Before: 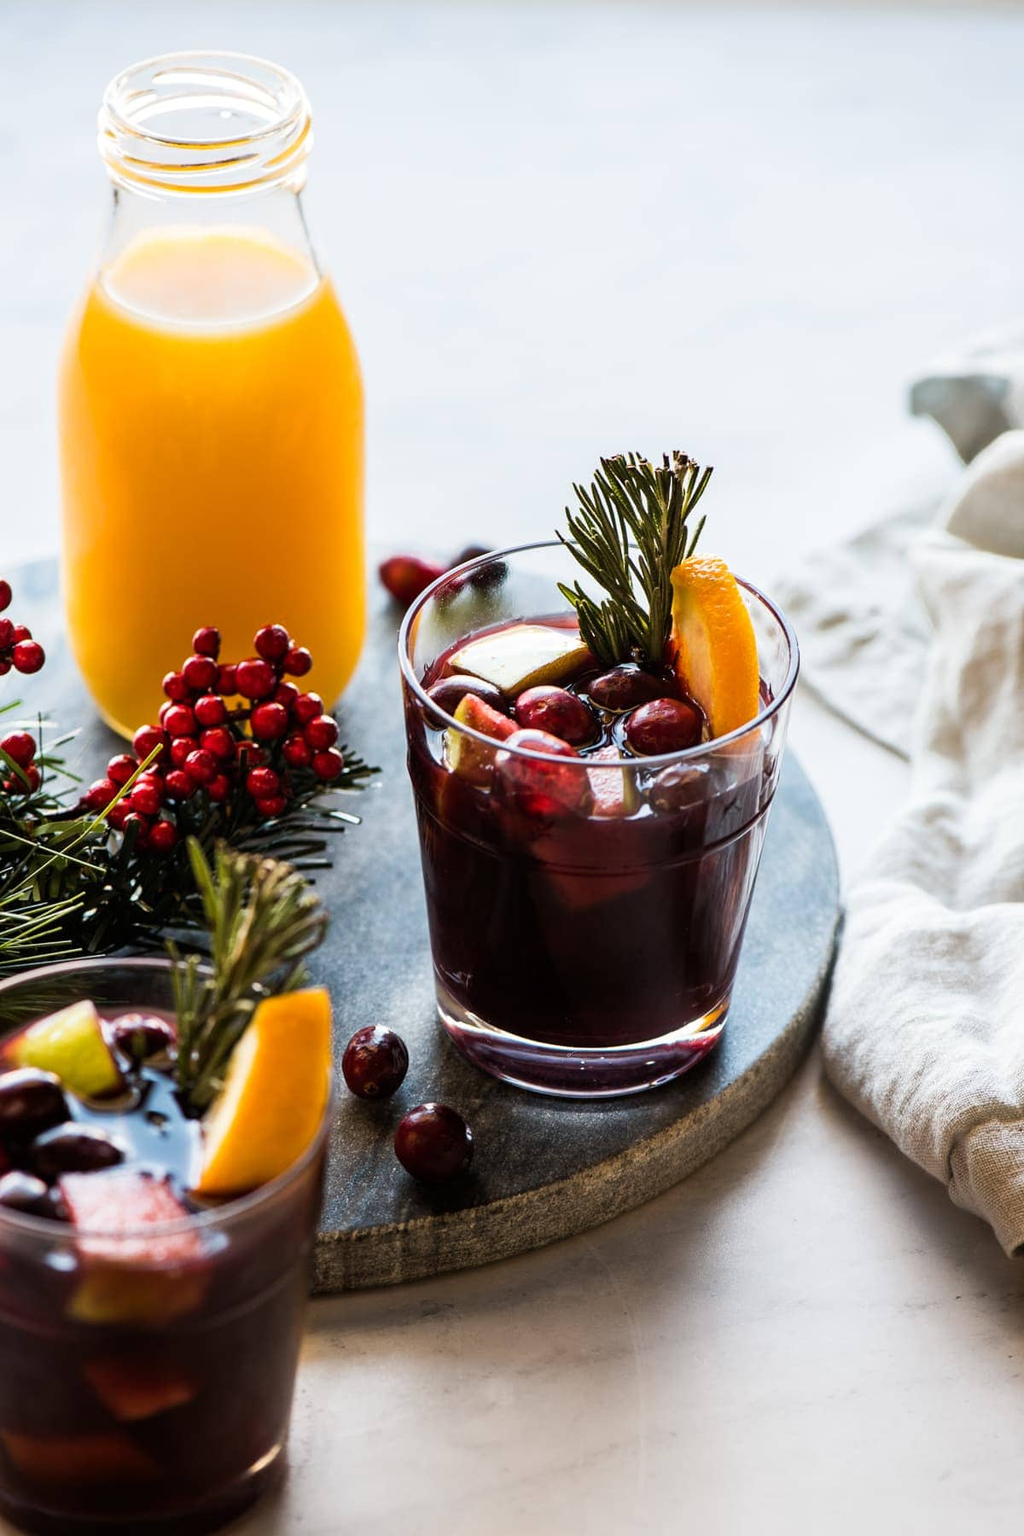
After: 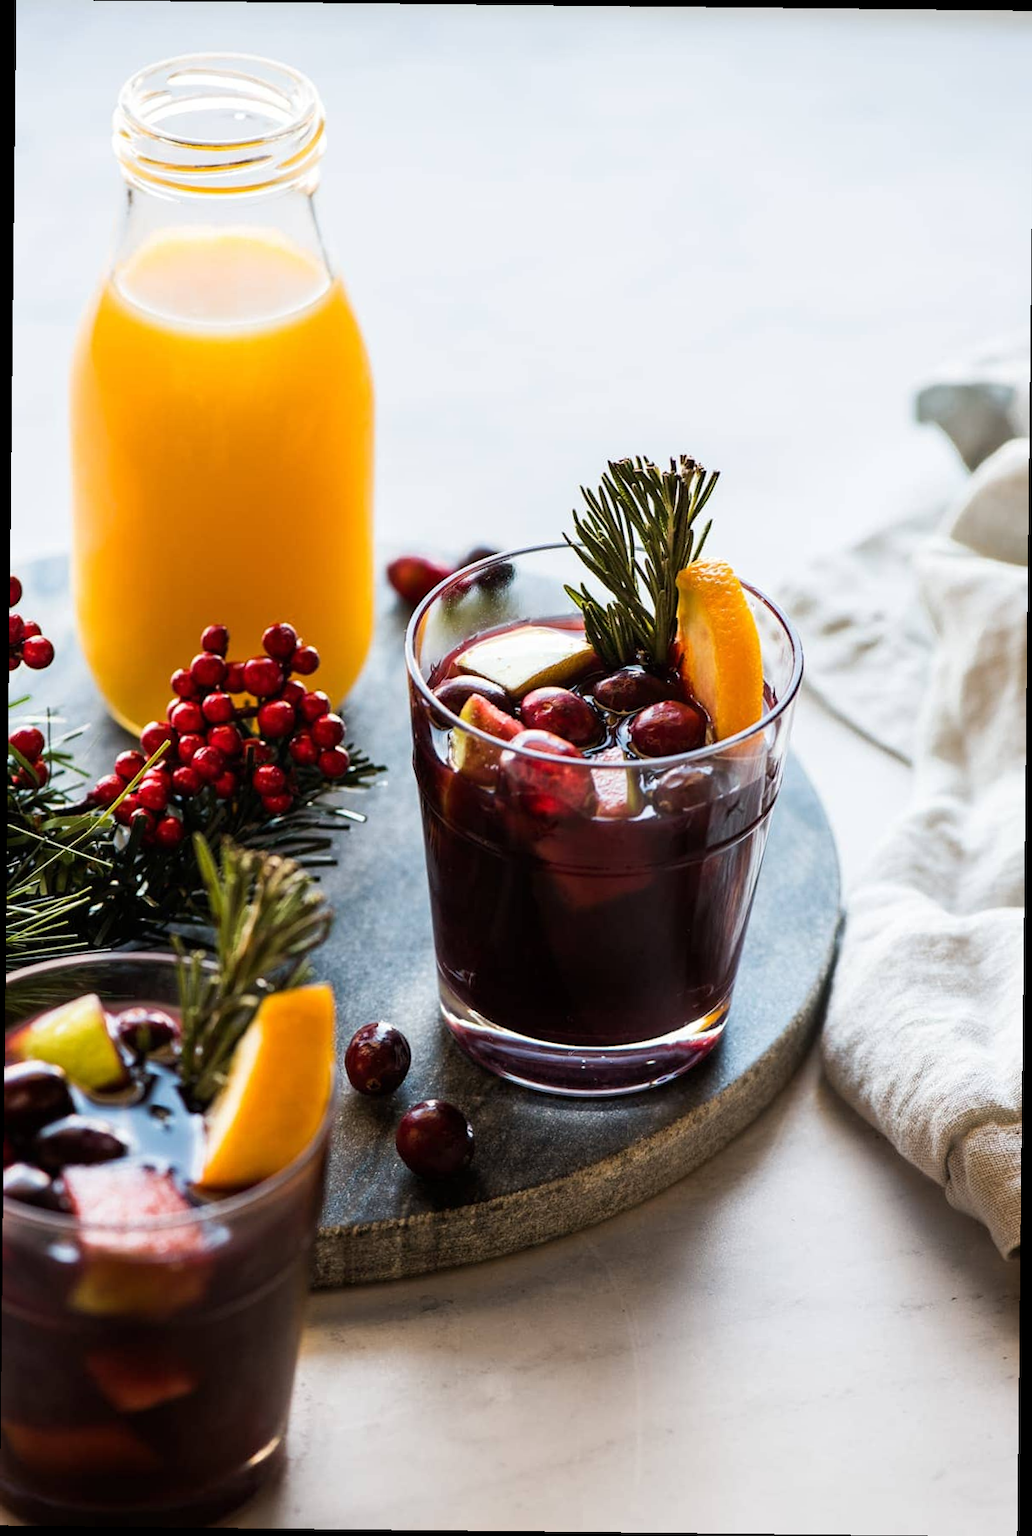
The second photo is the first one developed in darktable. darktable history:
crop and rotate: angle -0.634°
